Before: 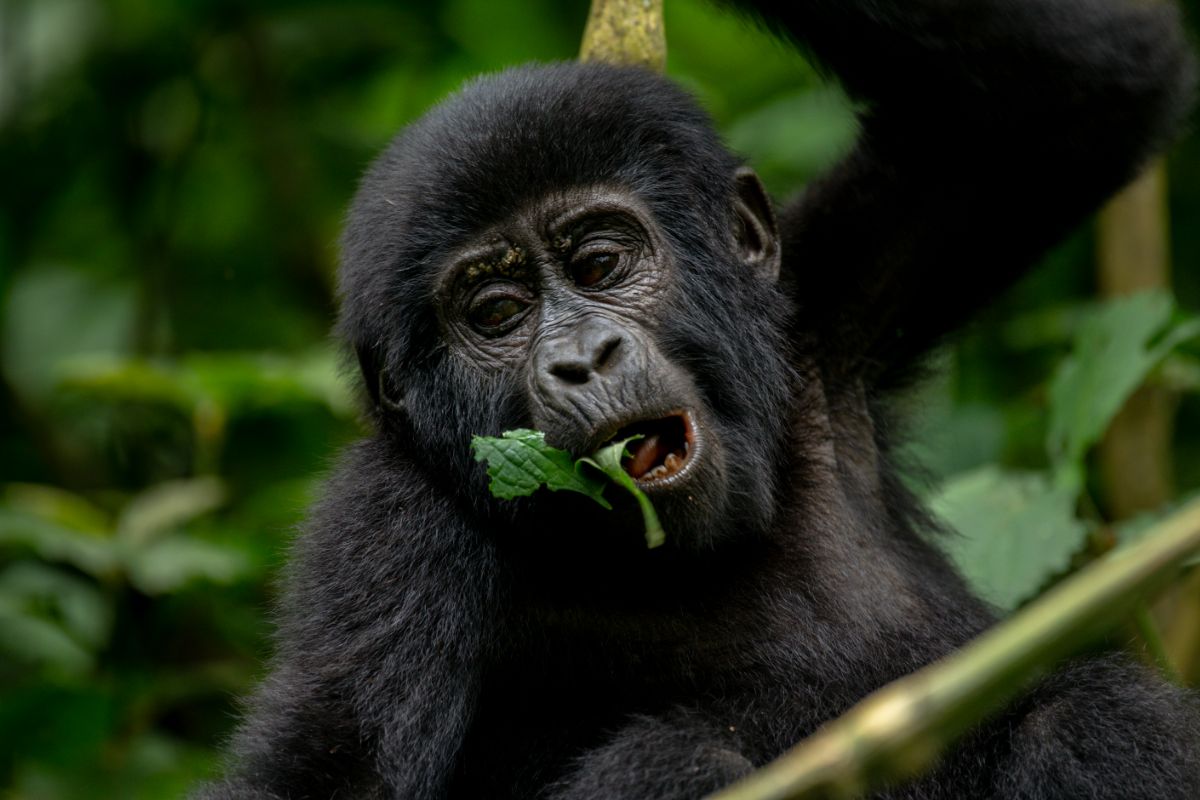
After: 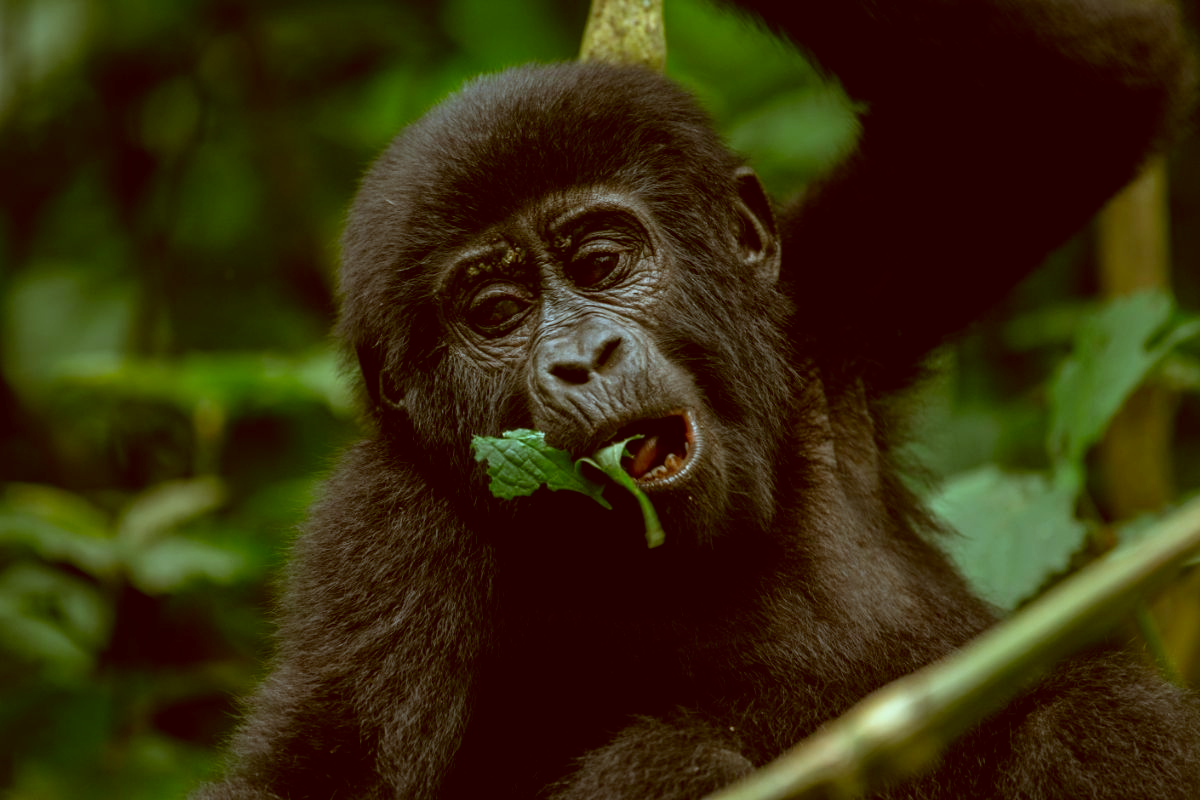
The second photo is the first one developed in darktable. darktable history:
color correction: highlights a* -14.85, highlights b* -16.3, shadows a* 10.54, shadows b* 29.86
